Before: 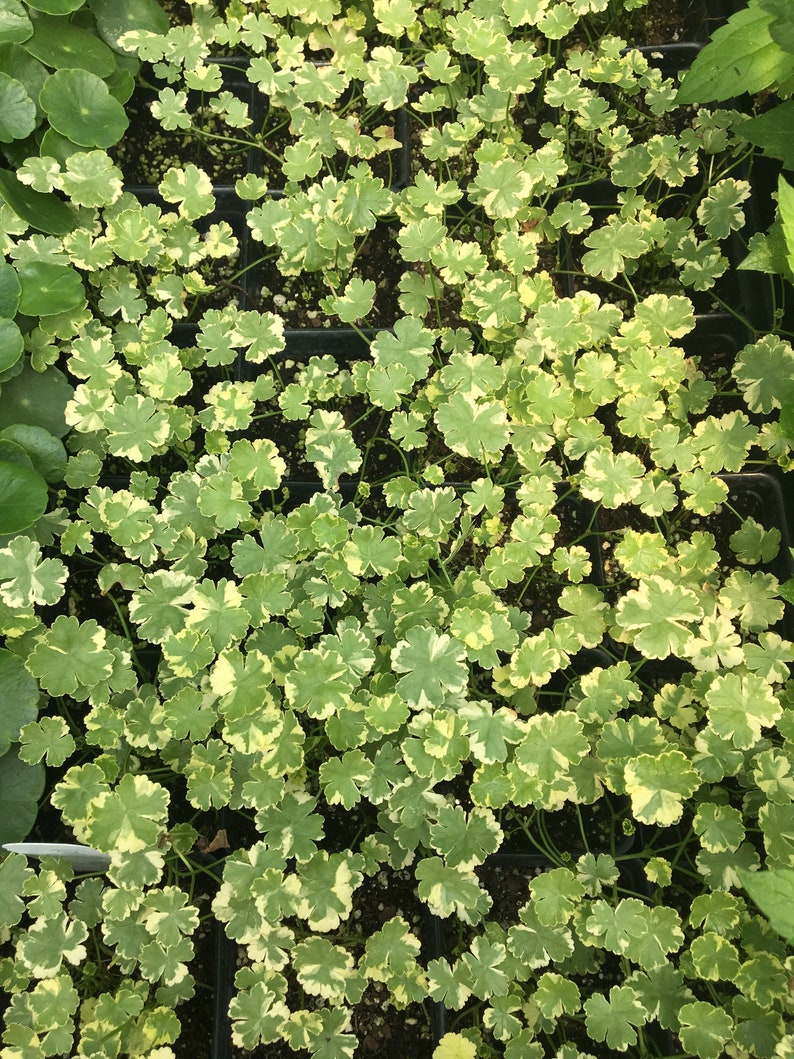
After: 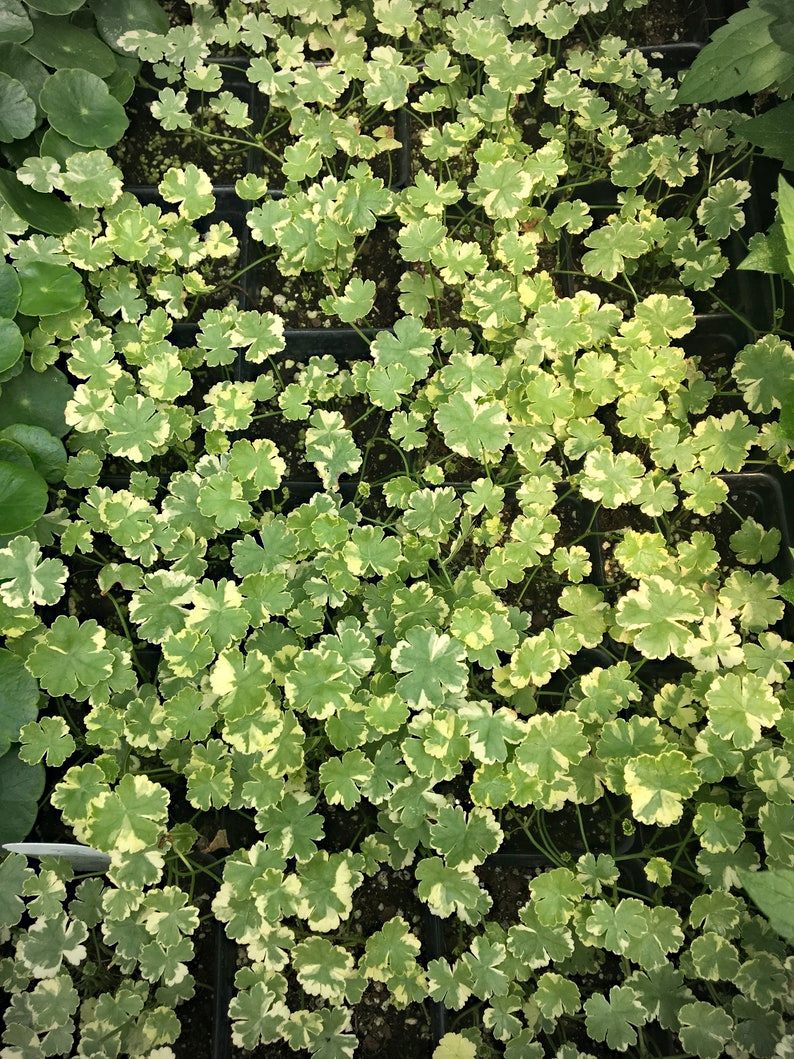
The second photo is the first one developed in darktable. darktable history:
haze removal: strength 0.303, distance 0.252, compatibility mode true, adaptive false
vignetting: on, module defaults
contrast brightness saturation: saturation -0.047
